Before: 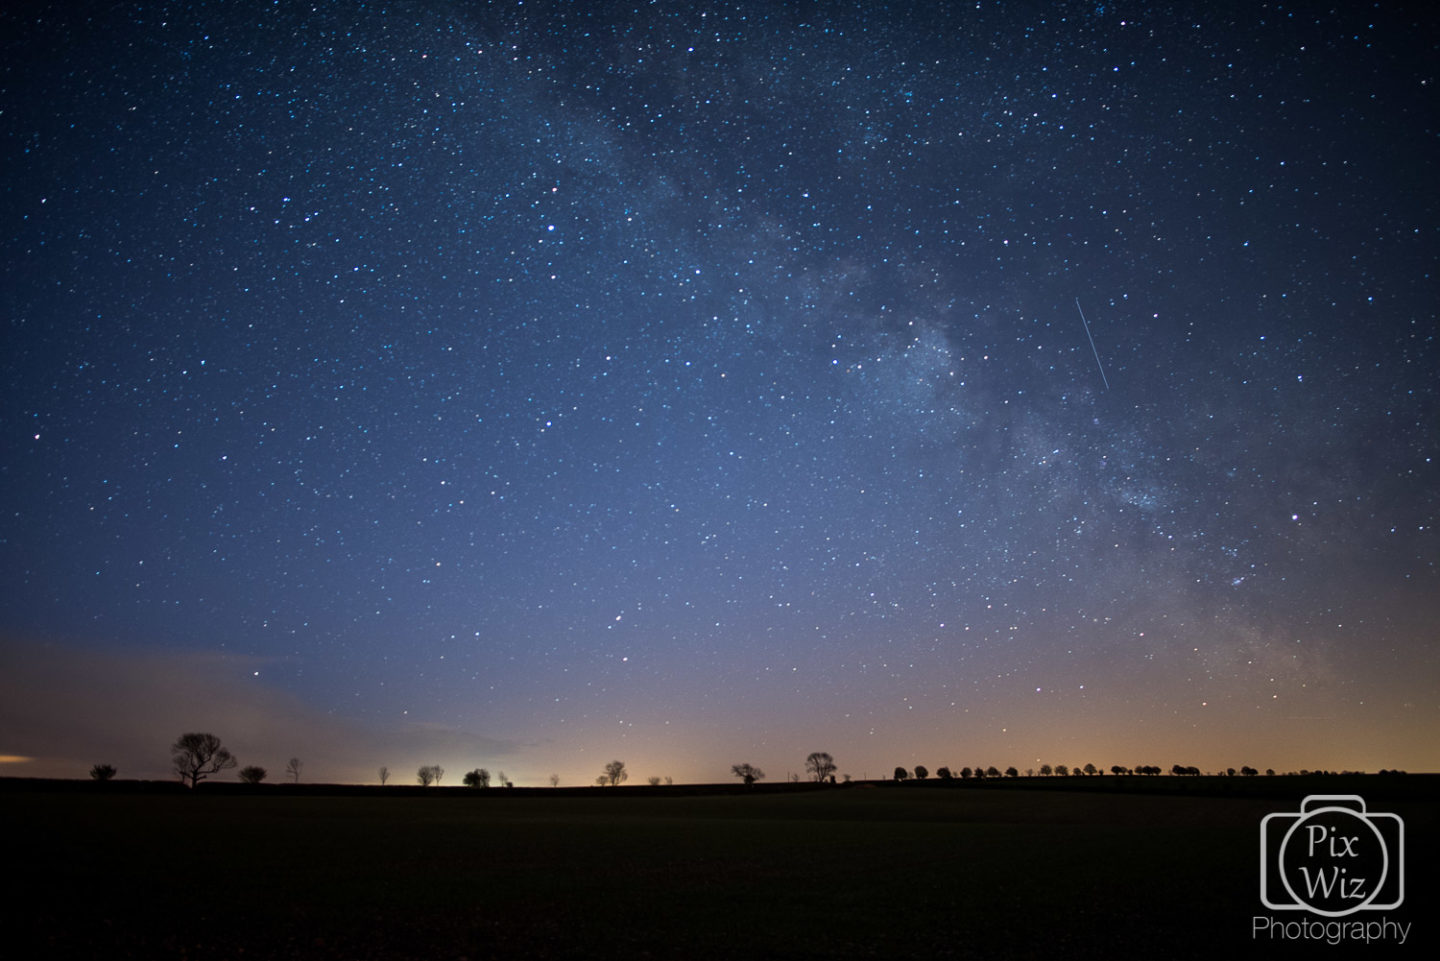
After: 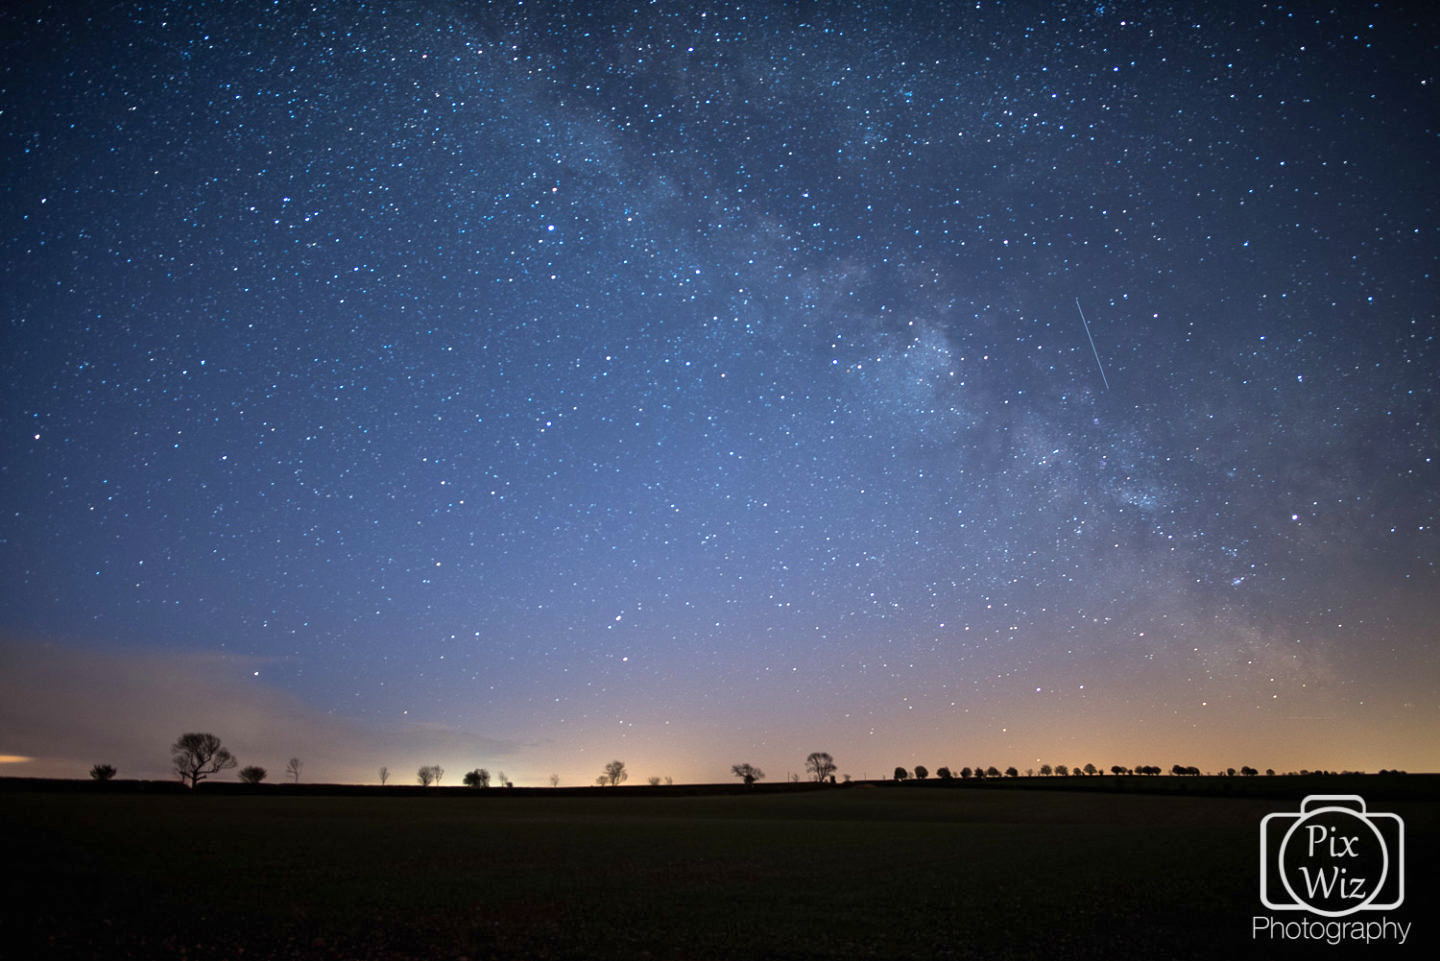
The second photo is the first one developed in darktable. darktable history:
shadows and highlights: shadows 36.38, highlights -27.74, shadows color adjustment 97.67%, soften with gaussian
exposure: black level correction 0, exposure 0.498 EV, compensate highlight preservation false
